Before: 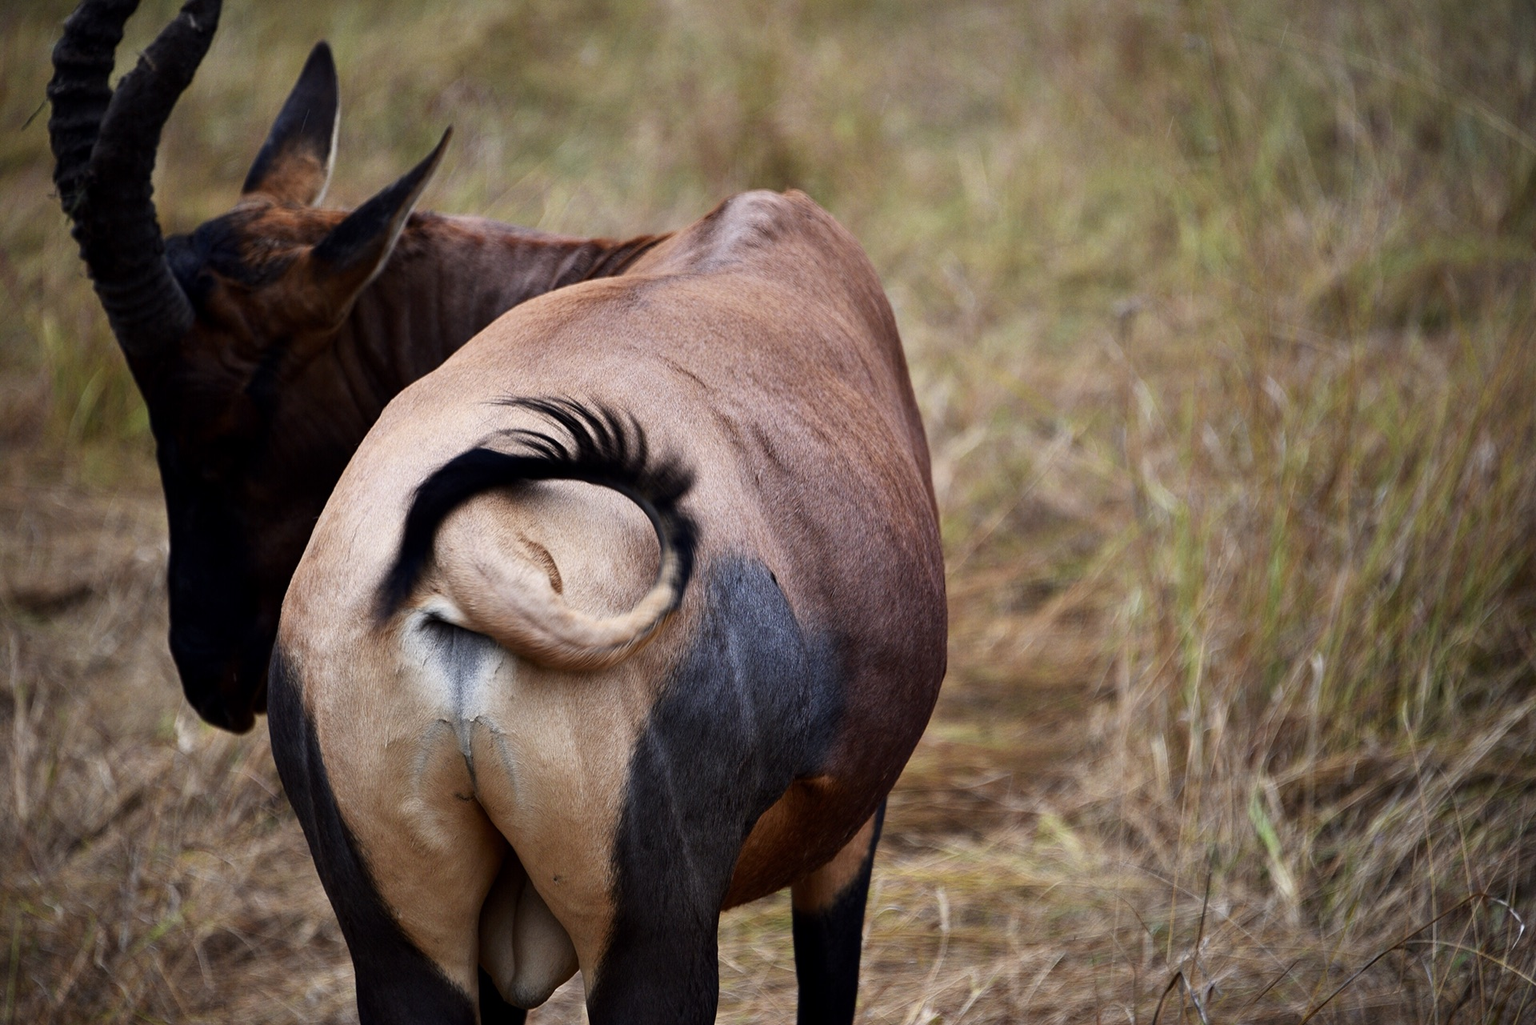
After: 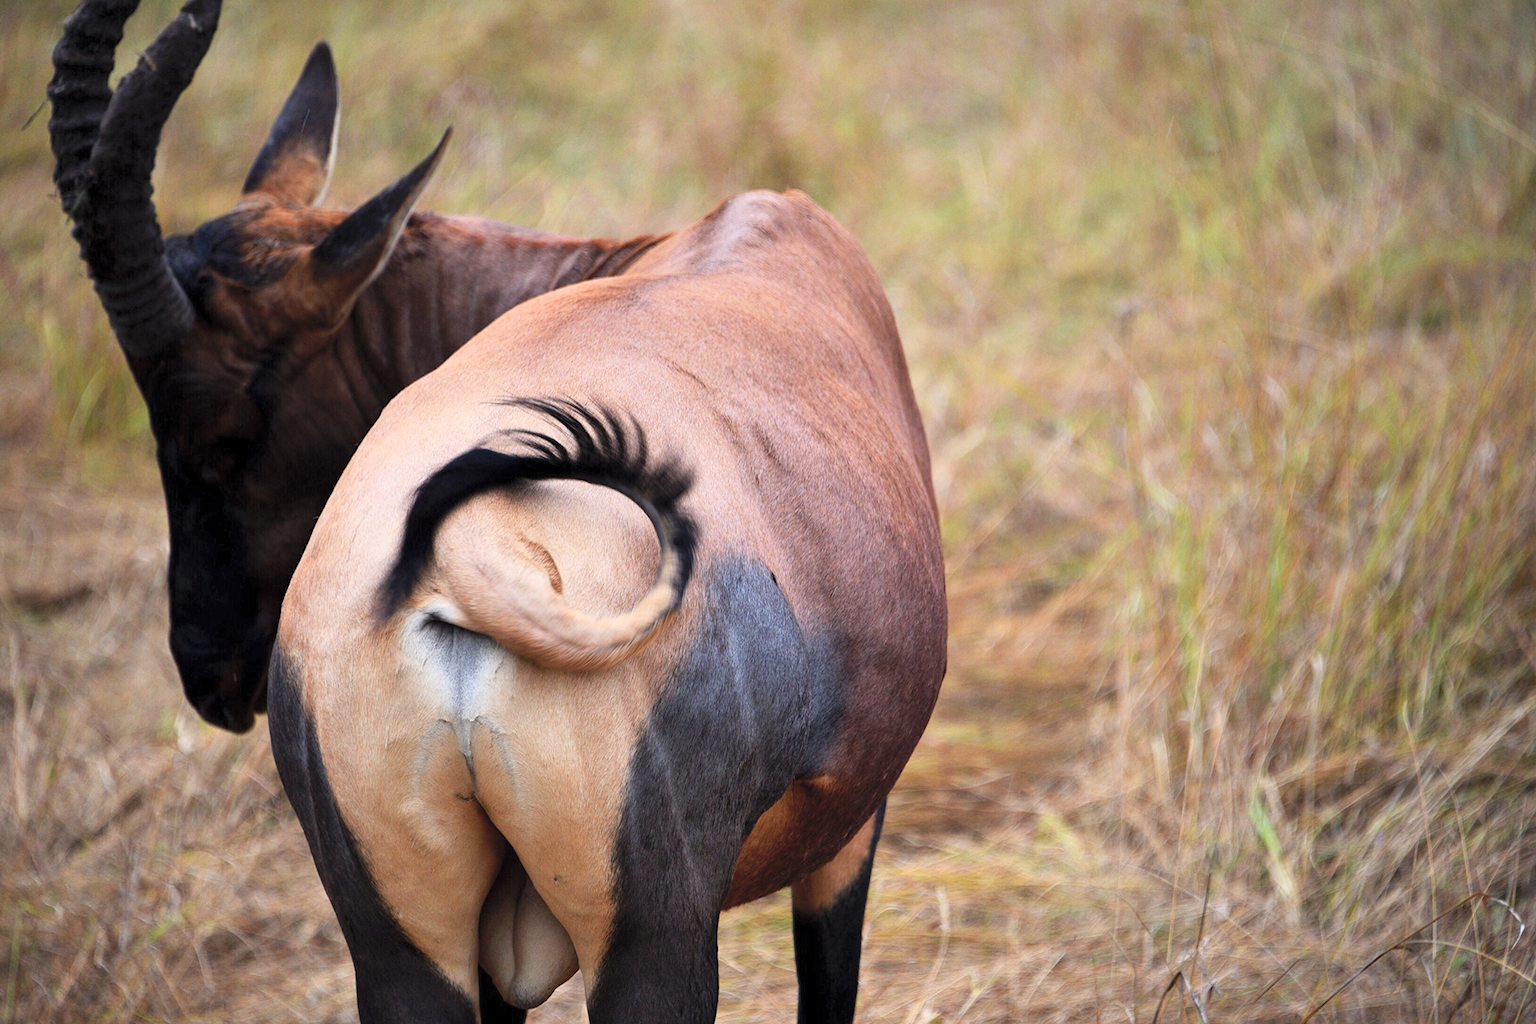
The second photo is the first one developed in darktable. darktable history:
contrast brightness saturation: contrast 0.101, brightness 0.317, saturation 0.142
